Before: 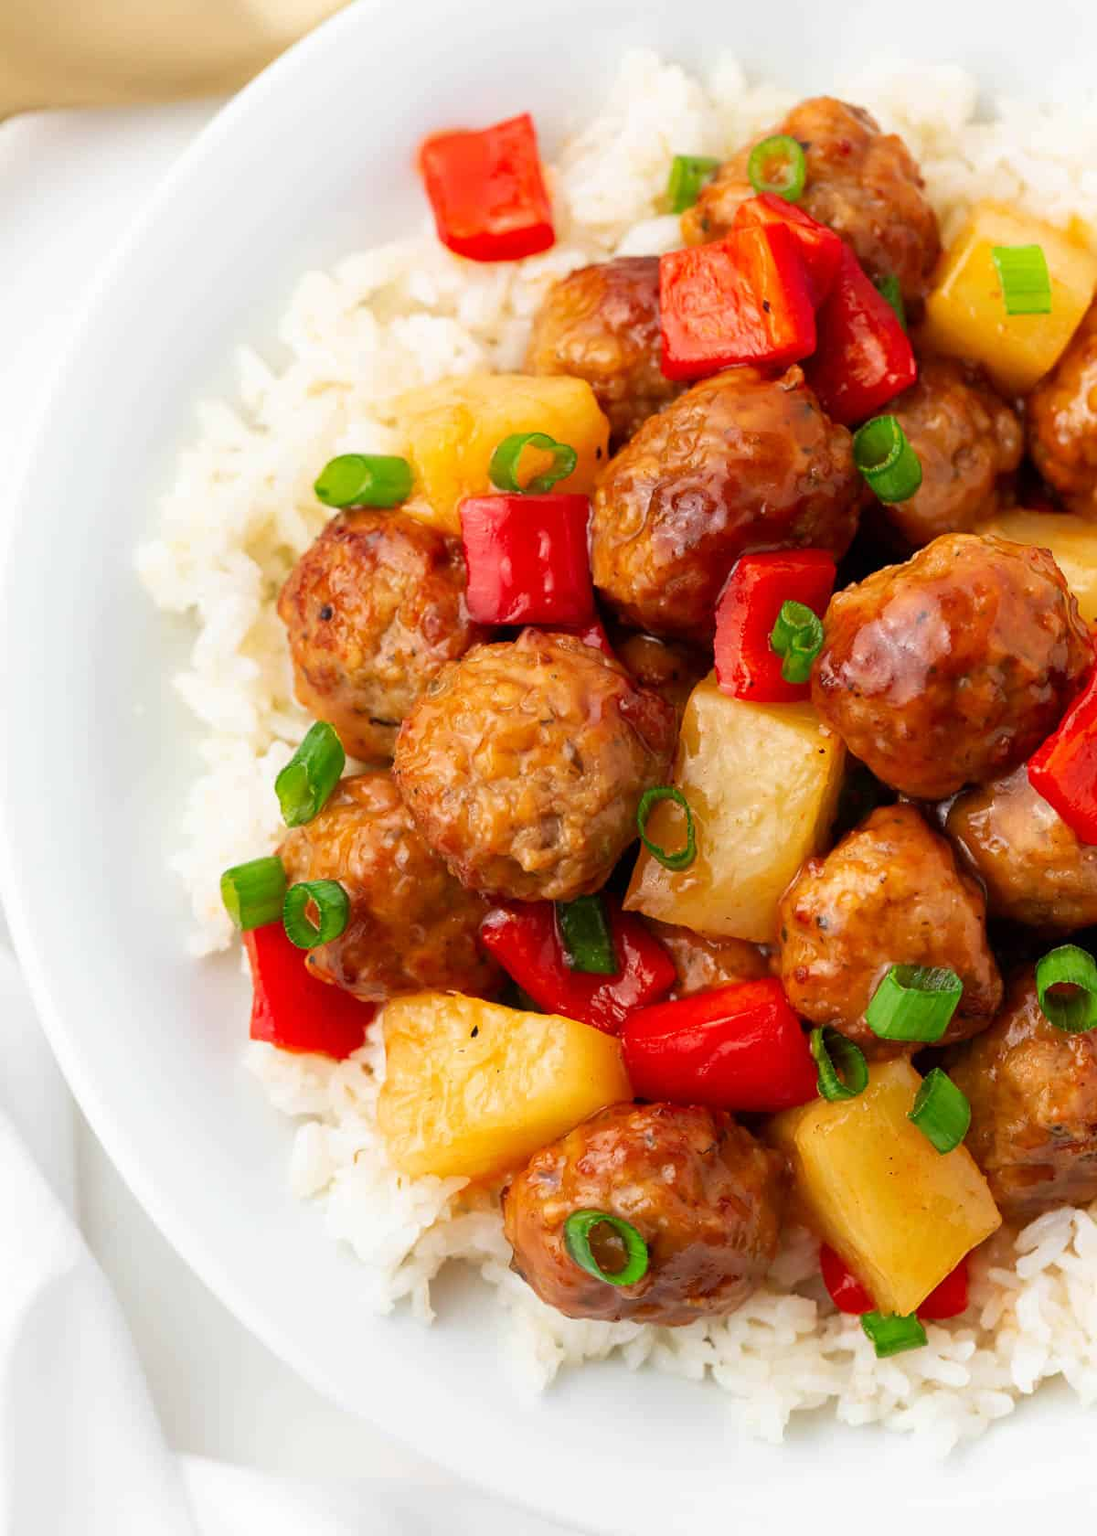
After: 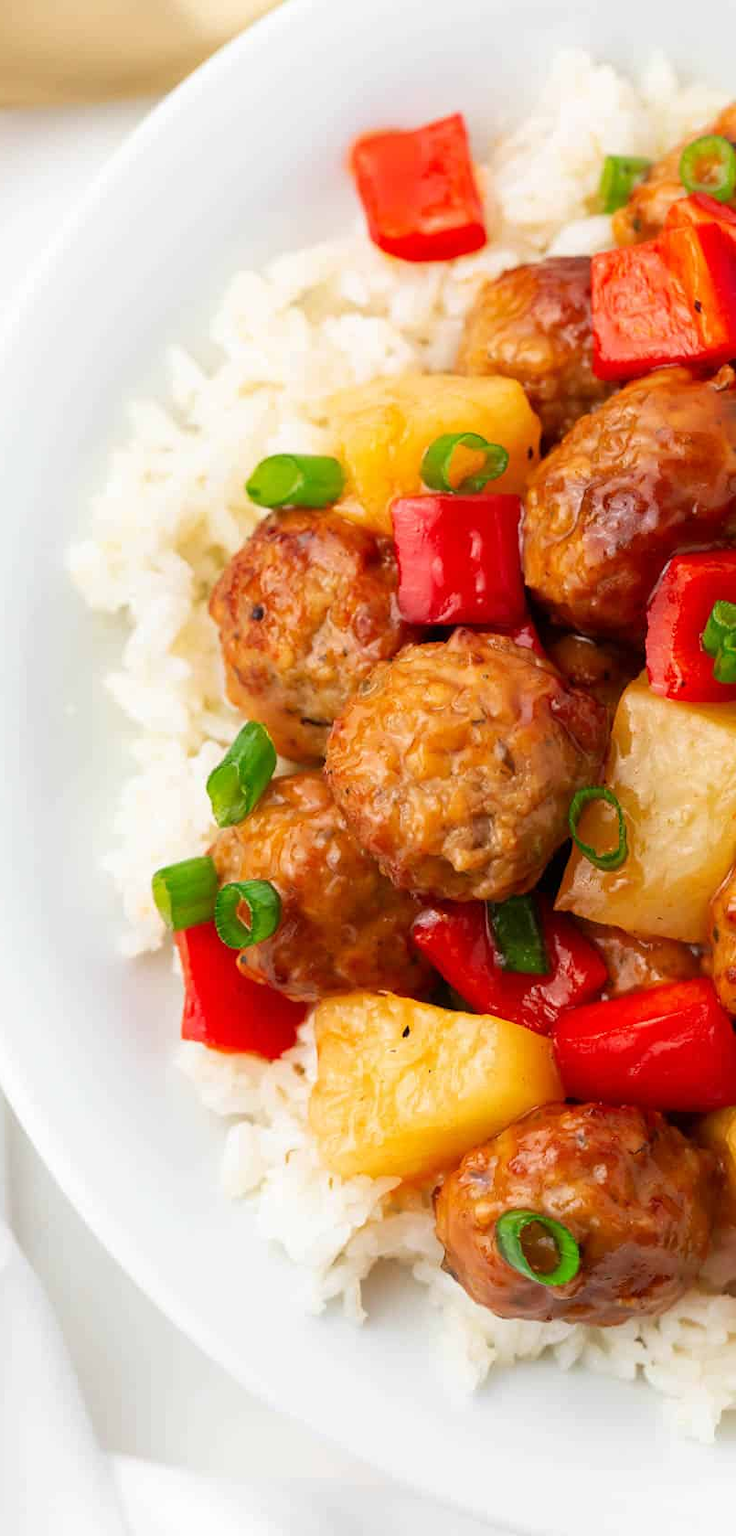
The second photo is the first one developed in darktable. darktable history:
crop and rotate: left 6.279%, right 26.557%
